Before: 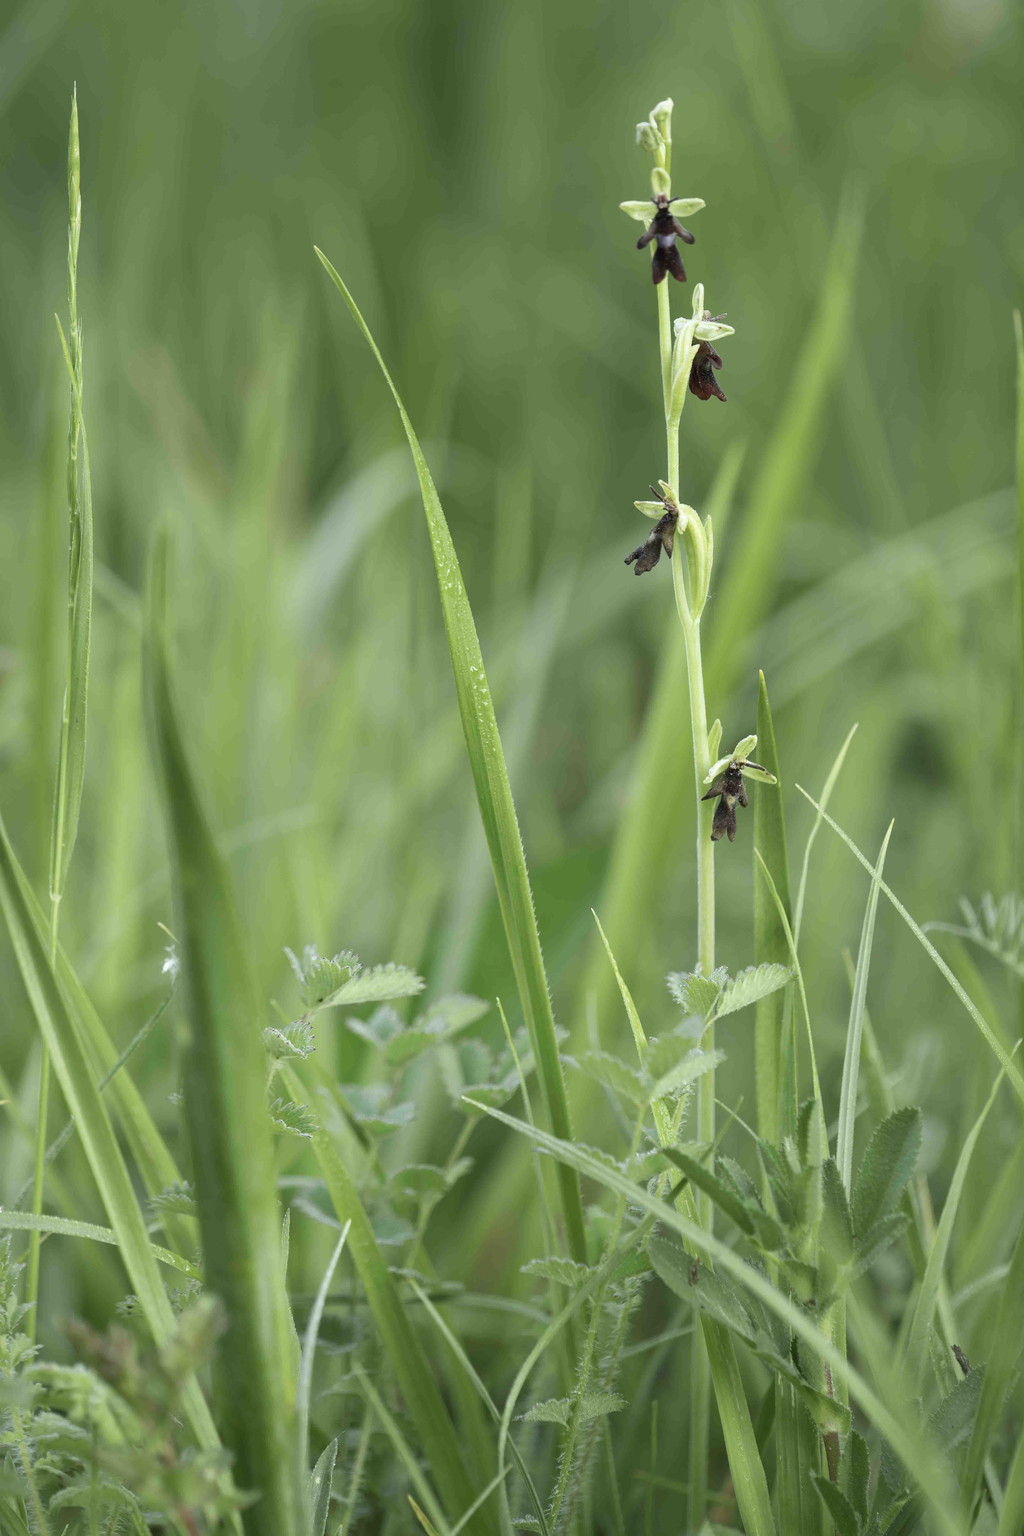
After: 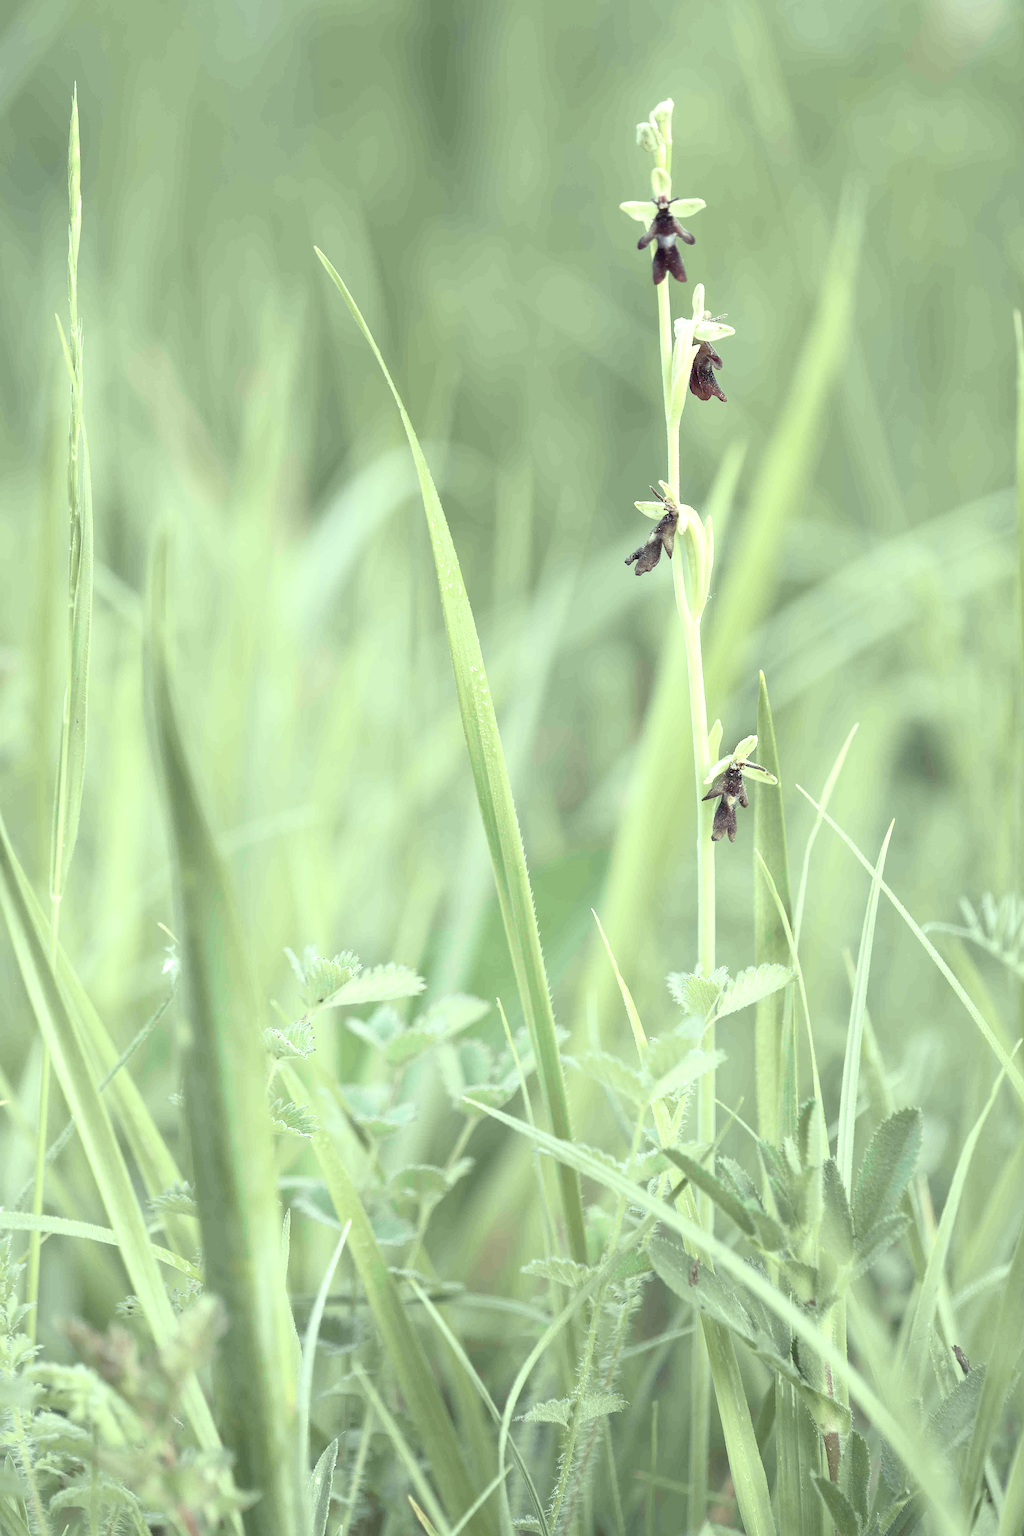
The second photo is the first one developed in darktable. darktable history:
color correction: highlights a* -20.76, highlights b* 20.87, shadows a* 19.33, shadows b* -20.95, saturation 0.44
sharpen: on, module defaults
exposure: black level correction 0.001, exposure 1.306 EV, compensate exposure bias true, compensate highlight preservation false
tone curve: curves: ch0 [(0, 0) (0.003, 0.003) (0.011, 0.012) (0.025, 0.026) (0.044, 0.047) (0.069, 0.073) (0.1, 0.105) (0.136, 0.143) (0.177, 0.187) (0.224, 0.237) (0.277, 0.293) (0.335, 0.354) (0.399, 0.422) (0.468, 0.495) (0.543, 0.574) (0.623, 0.659) (0.709, 0.749) (0.801, 0.846) (0.898, 0.932) (1, 1)], color space Lab, independent channels, preserve colors none
